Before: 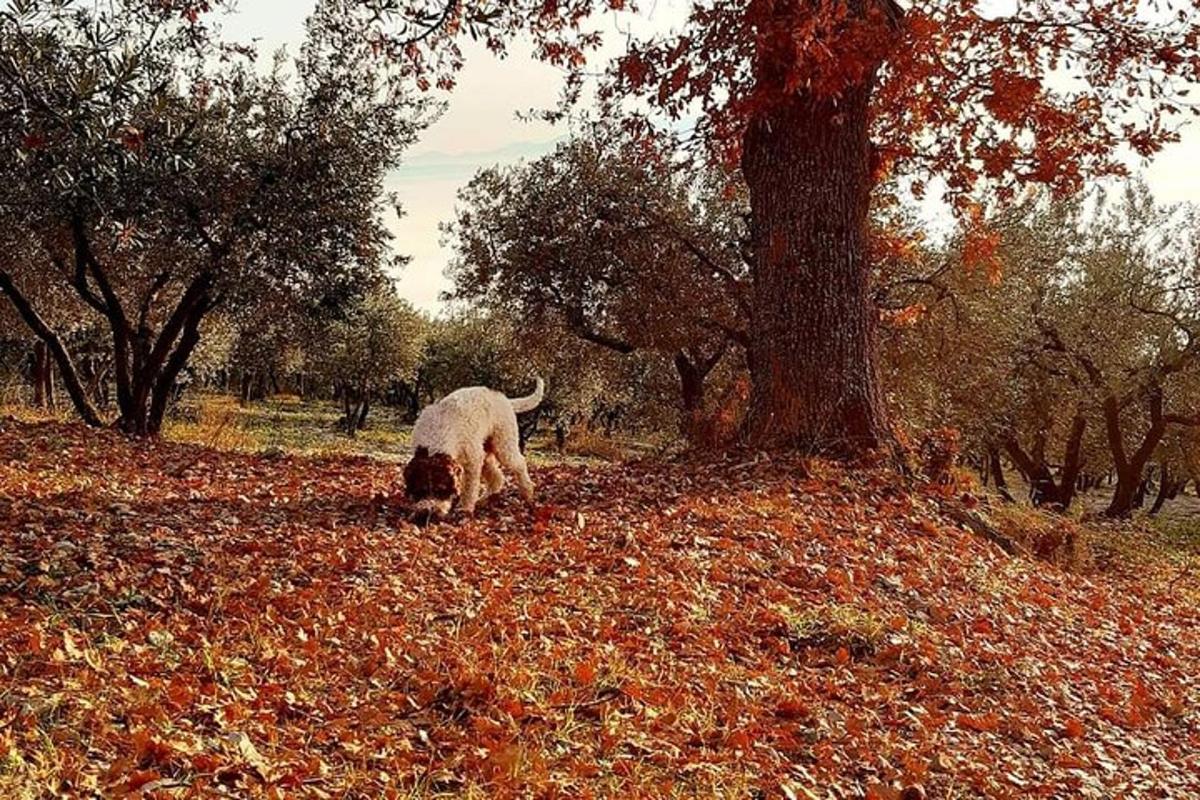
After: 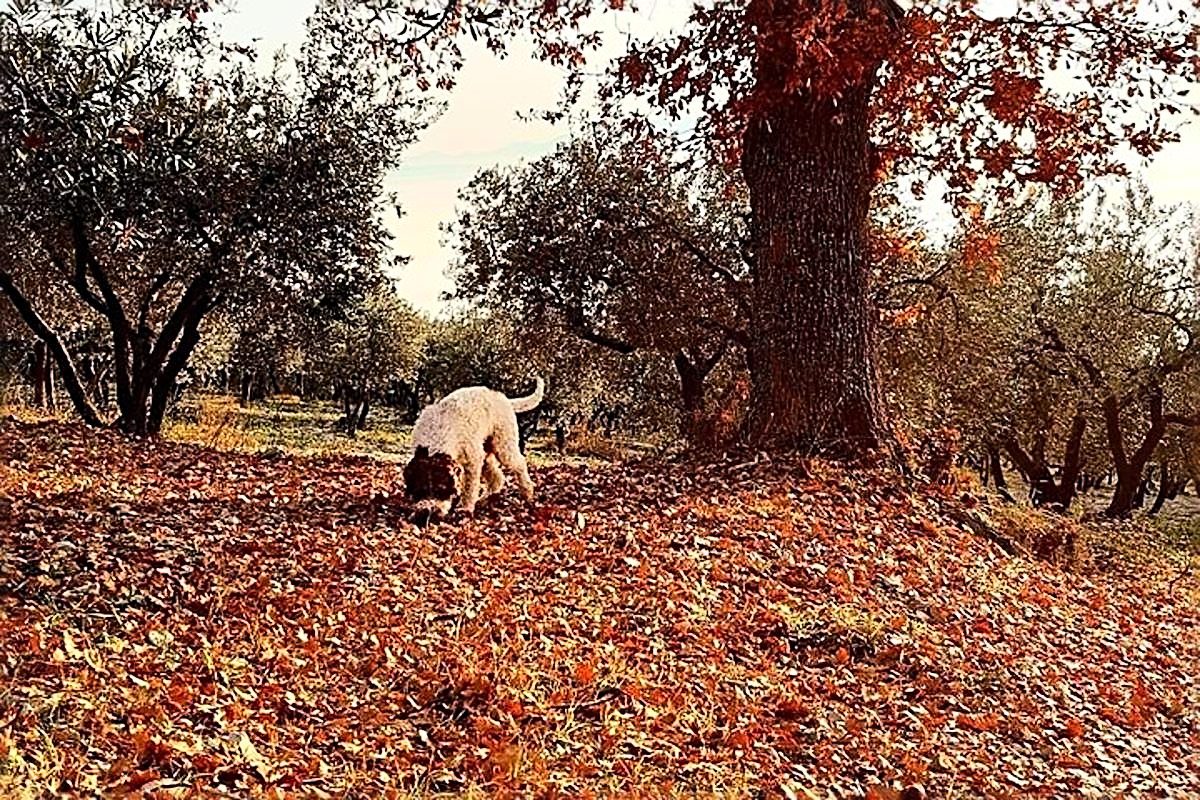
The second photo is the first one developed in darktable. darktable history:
base curve: curves: ch0 [(0, 0) (0.032, 0.025) (0.121, 0.166) (0.206, 0.329) (0.605, 0.79) (1, 1)]
sharpen: radius 2.977, amount 0.775
